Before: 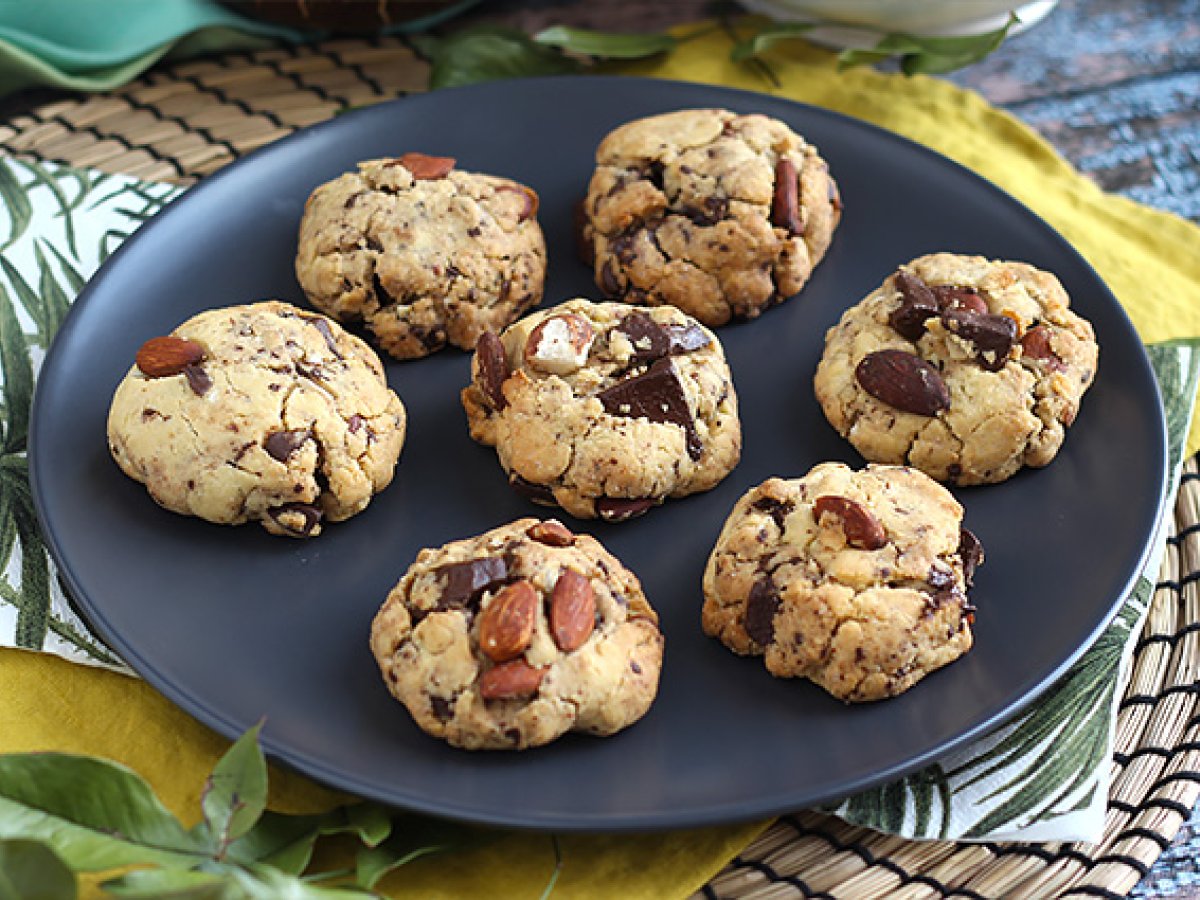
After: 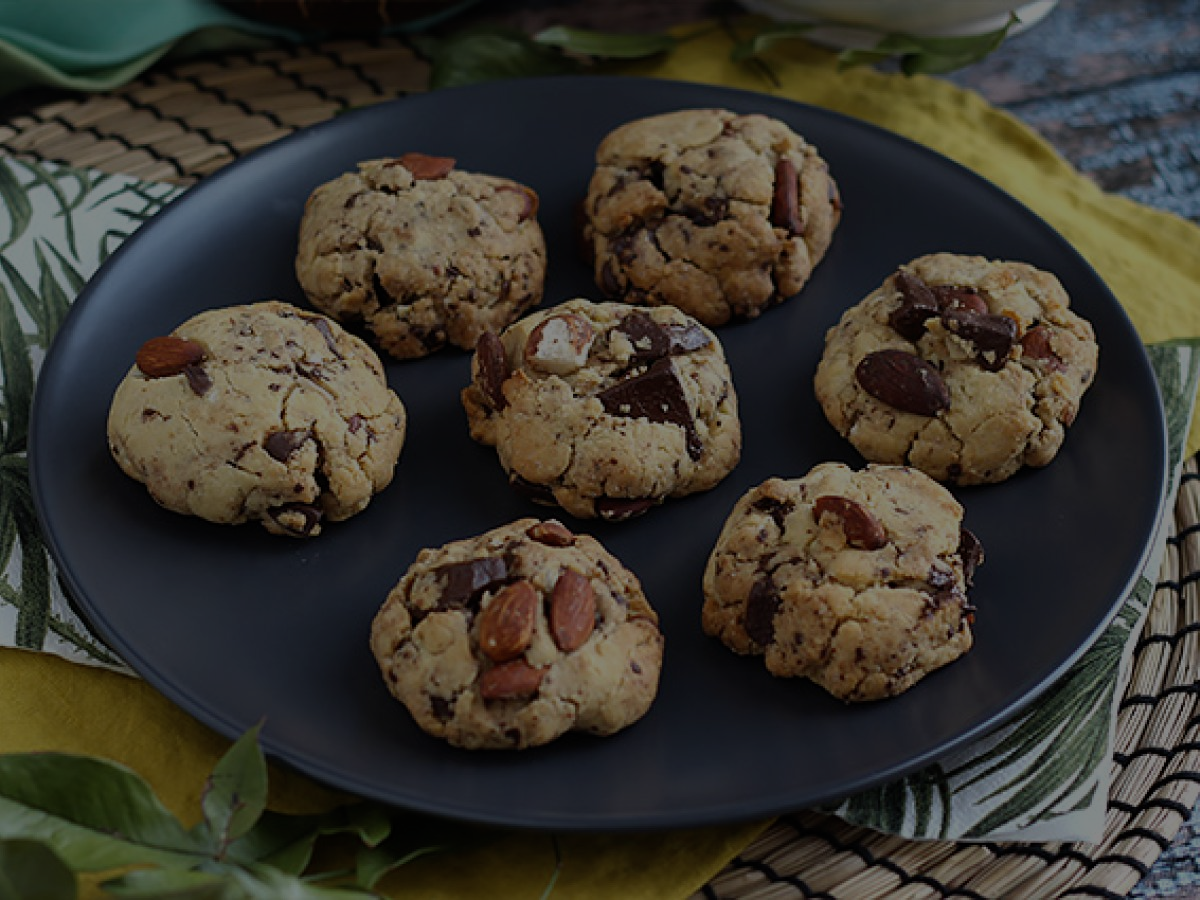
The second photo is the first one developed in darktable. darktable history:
contrast brightness saturation: saturation -0.05
exposure: exposure -2.002 EV, compensate highlight preservation false
